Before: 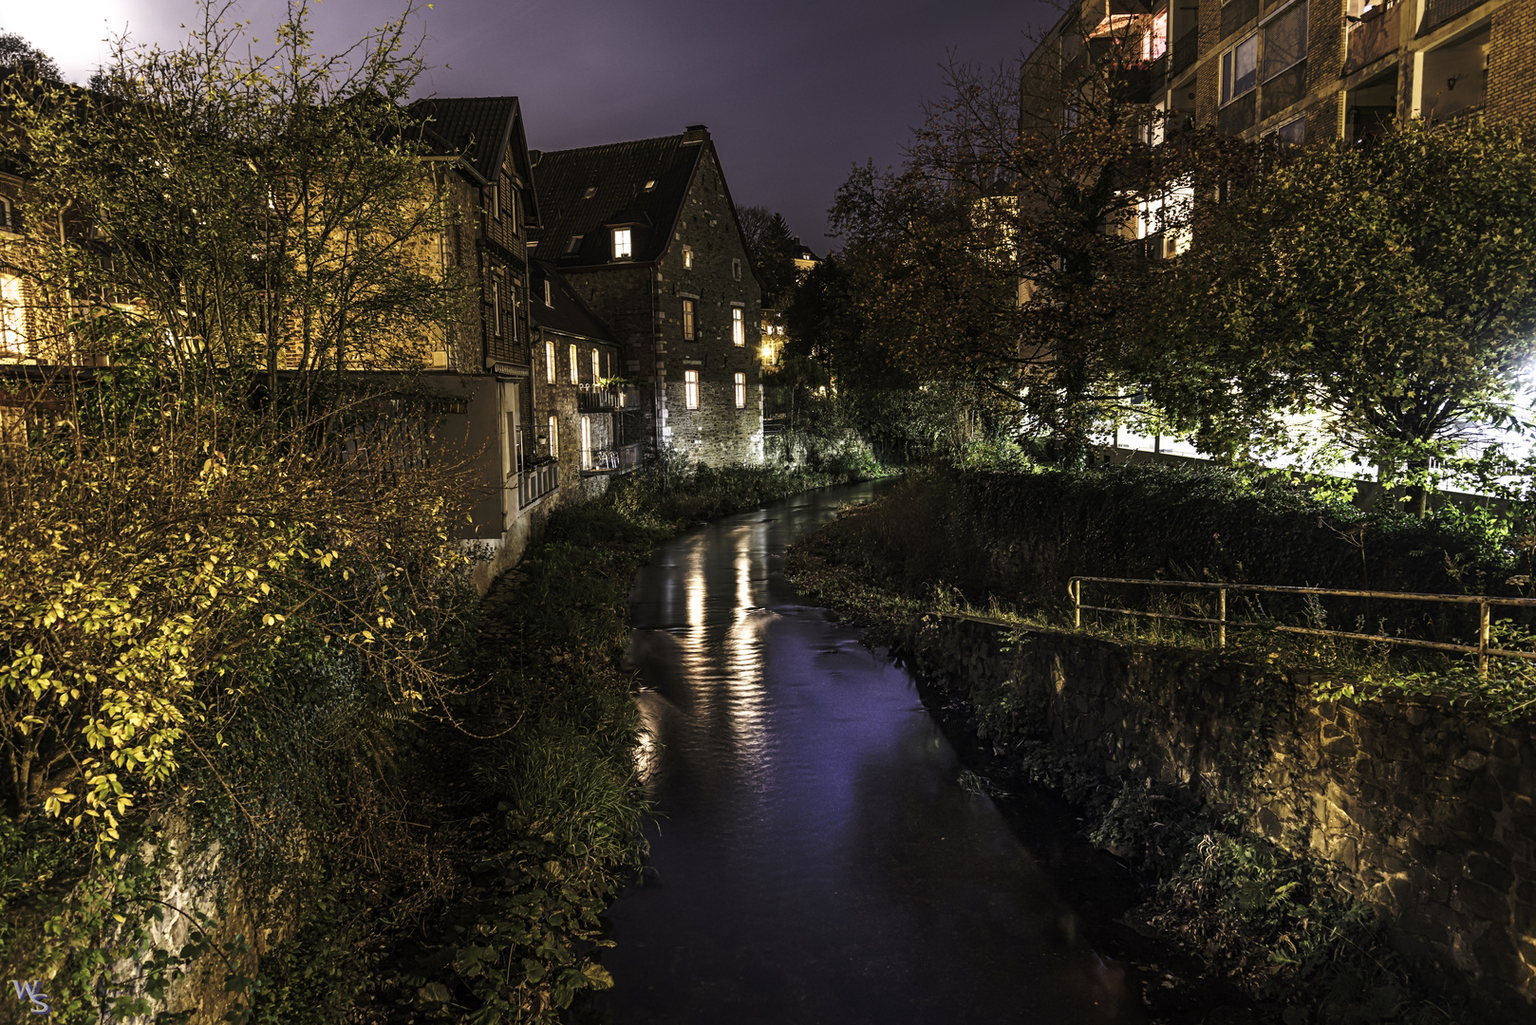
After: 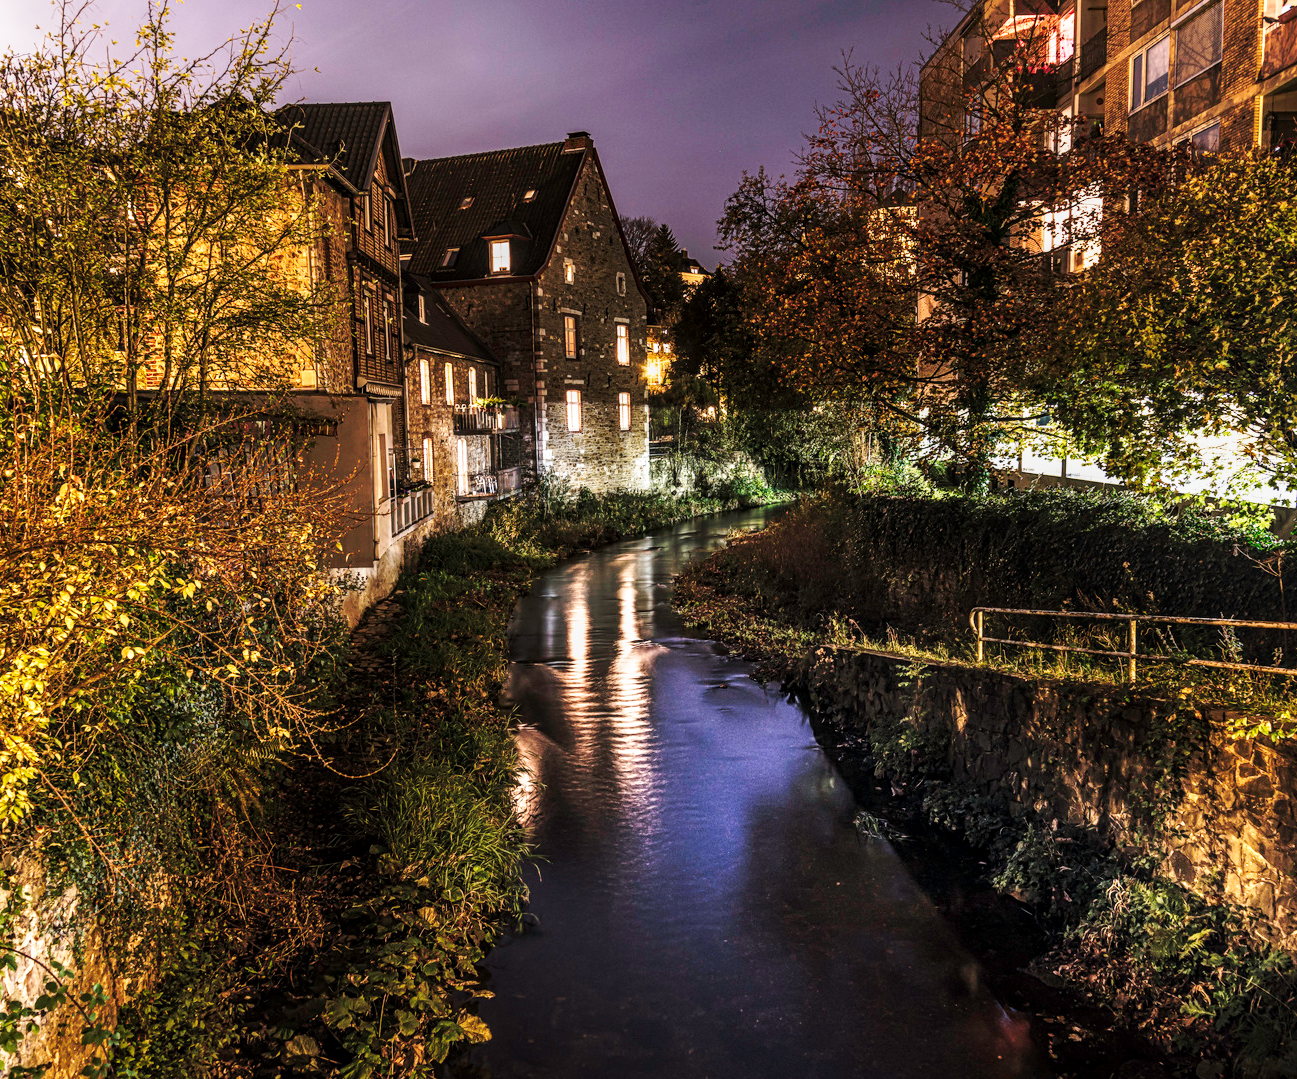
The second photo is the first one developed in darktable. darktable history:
base curve: curves: ch0 [(0, 0) (0.028, 0.03) (0.121, 0.232) (0.46, 0.748) (0.859, 0.968) (1, 1)], preserve colors none
crop and rotate: left 9.597%, right 10.195%
local contrast: on, module defaults
